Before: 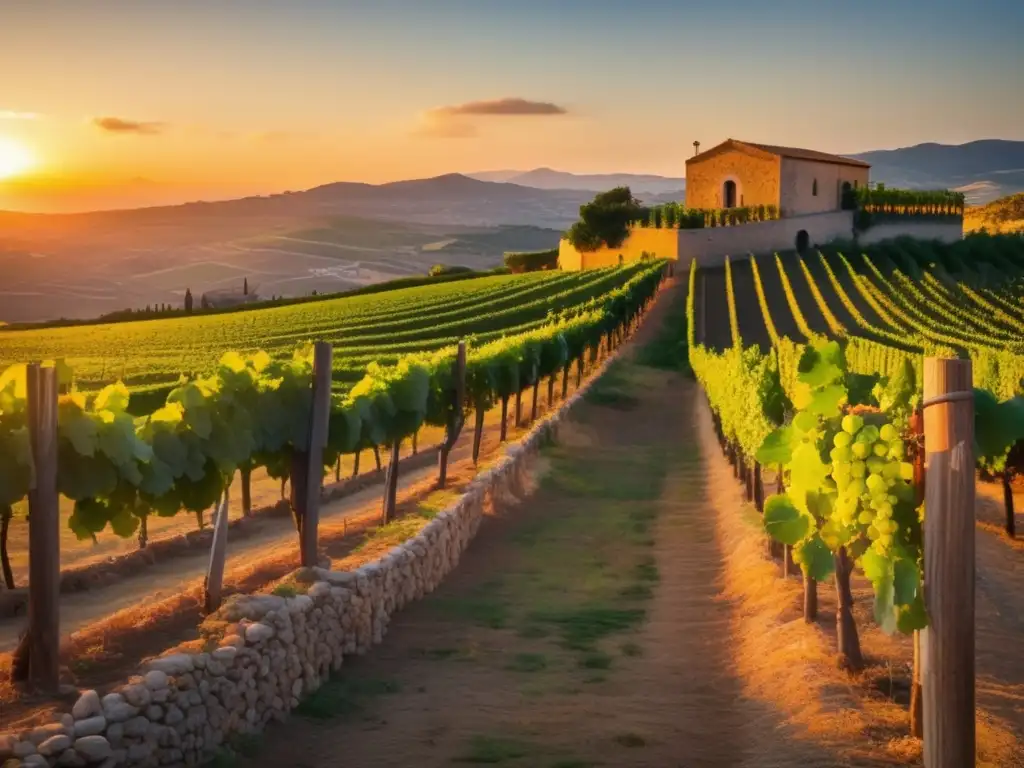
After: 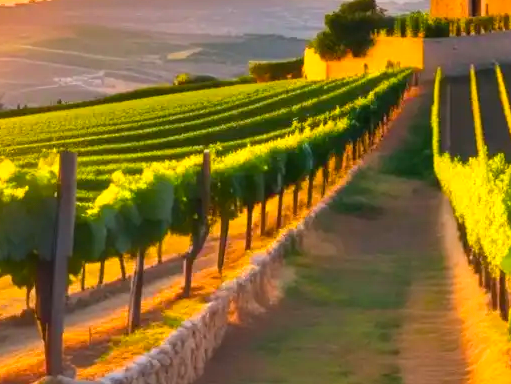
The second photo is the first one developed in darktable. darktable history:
crop: left 25%, top 25%, right 25%, bottom 25%
color balance rgb: perceptual saturation grading › global saturation 20%, global vibrance 20%
exposure: black level correction 0, exposure 0.7 EV, compensate exposure bias true, compensate highlight preservation false
